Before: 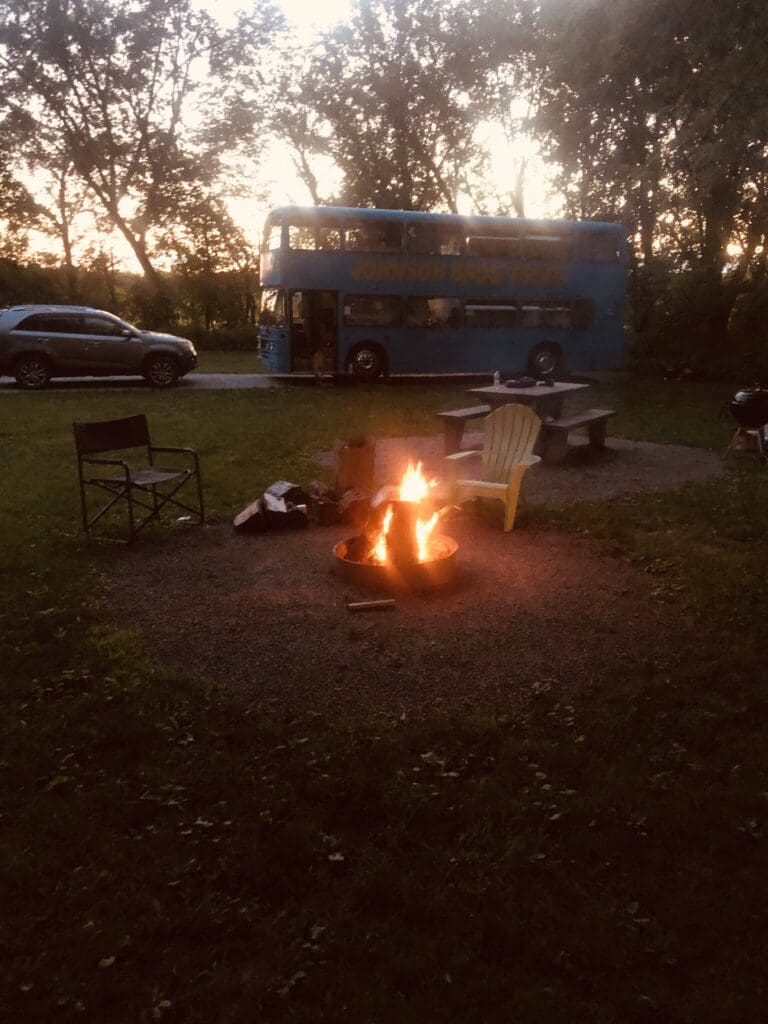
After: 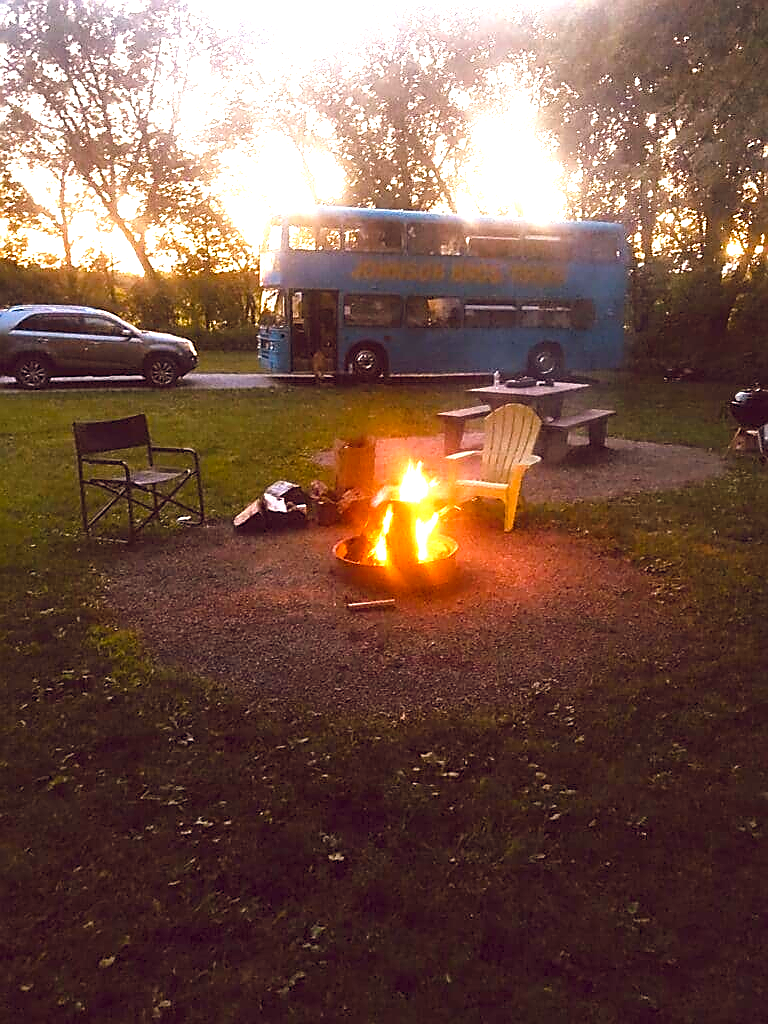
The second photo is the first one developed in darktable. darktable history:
contrast brightness saturation: contrast 0.014, saturation -0.063
color balance rgb: highlights gain › chroma 0.295%, highlights gain › hue 331.39°, global offset › chroma 0.096%, global offset › hue 250.16°, perceptual saturation grading › global saturation 28.416%, perceptual saturation grading › mid-tones 12.466%, perceptual saturation grading › shadows 10.86%, global vibrance 20%
exposure: black level correction 0, exposure 1.662 EV, compensate highlight preservation false
sharpen: radius 1.402, amount 1.258, threshold 0.728
